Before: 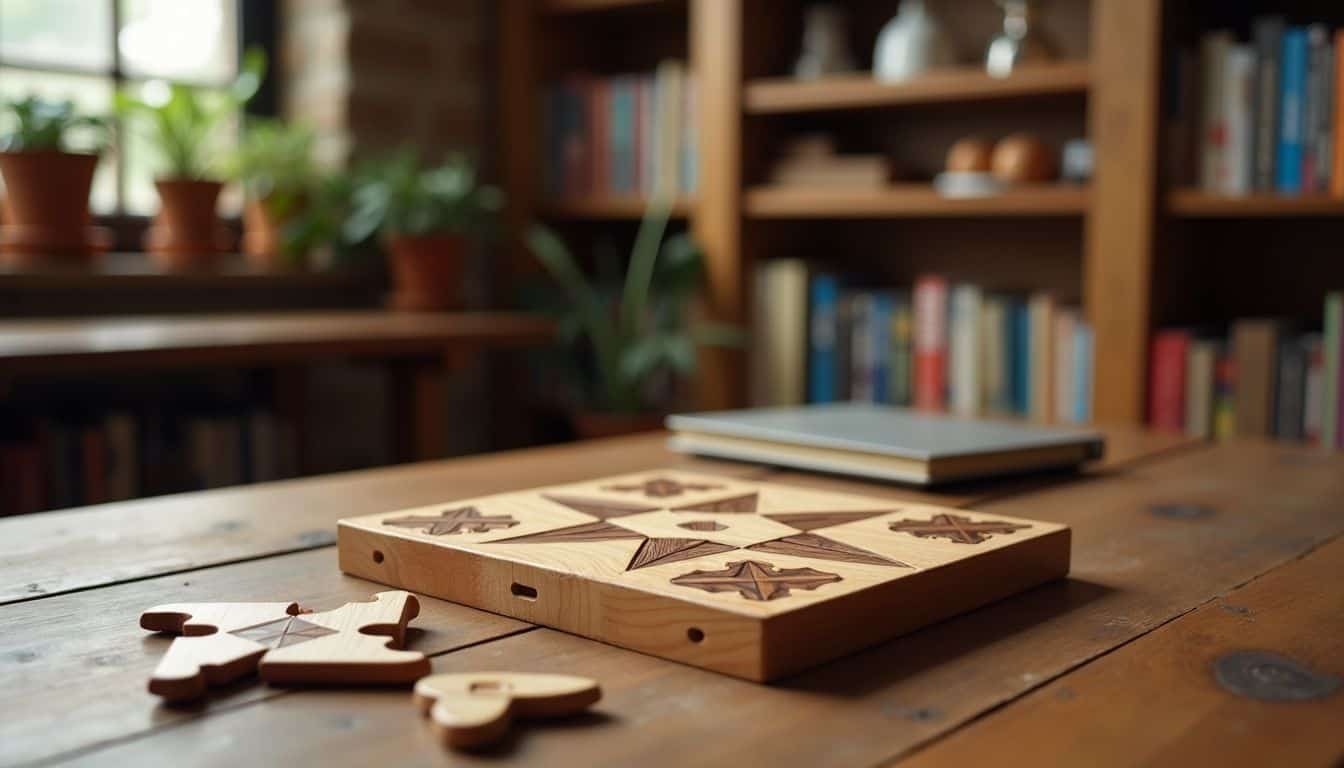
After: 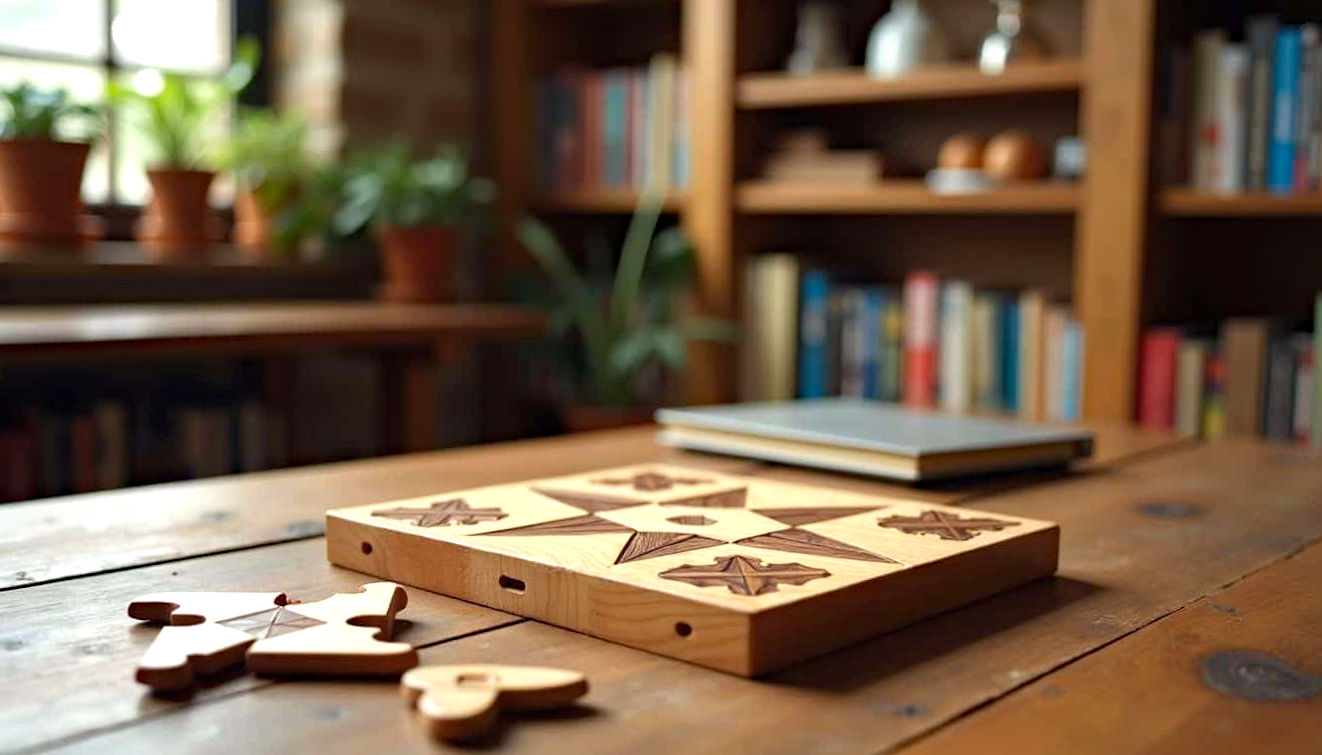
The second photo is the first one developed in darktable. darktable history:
crop and rotate: angle -0.529°
exposure: exposure 0.556 EV, compensate exposure bias true, compensate highlight preservation false
haze removal: compatibility mode true, adaptive false
